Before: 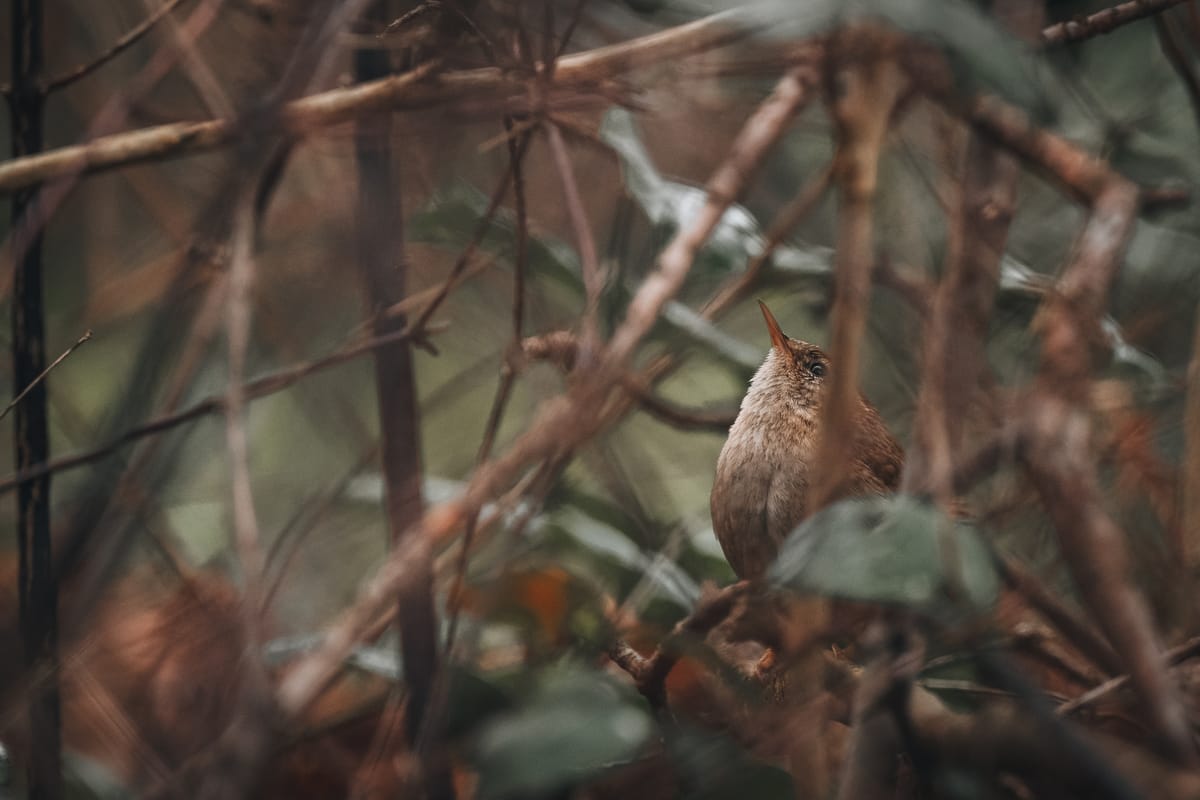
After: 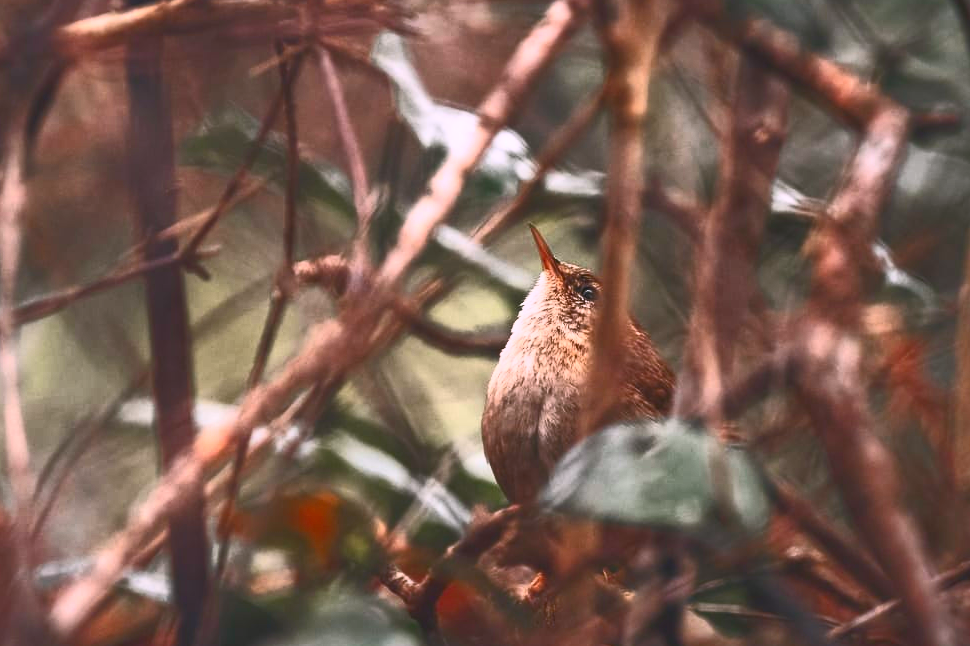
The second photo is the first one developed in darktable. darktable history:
white balance: red 1.05, blue 1.072
shadows and highlights: on, module defaults
crop: left 19.159%, top 9.58%, bottom 9.58%
contrast brightness saturation: contrast 0.83, brightness 0.59, saturation 0.59
